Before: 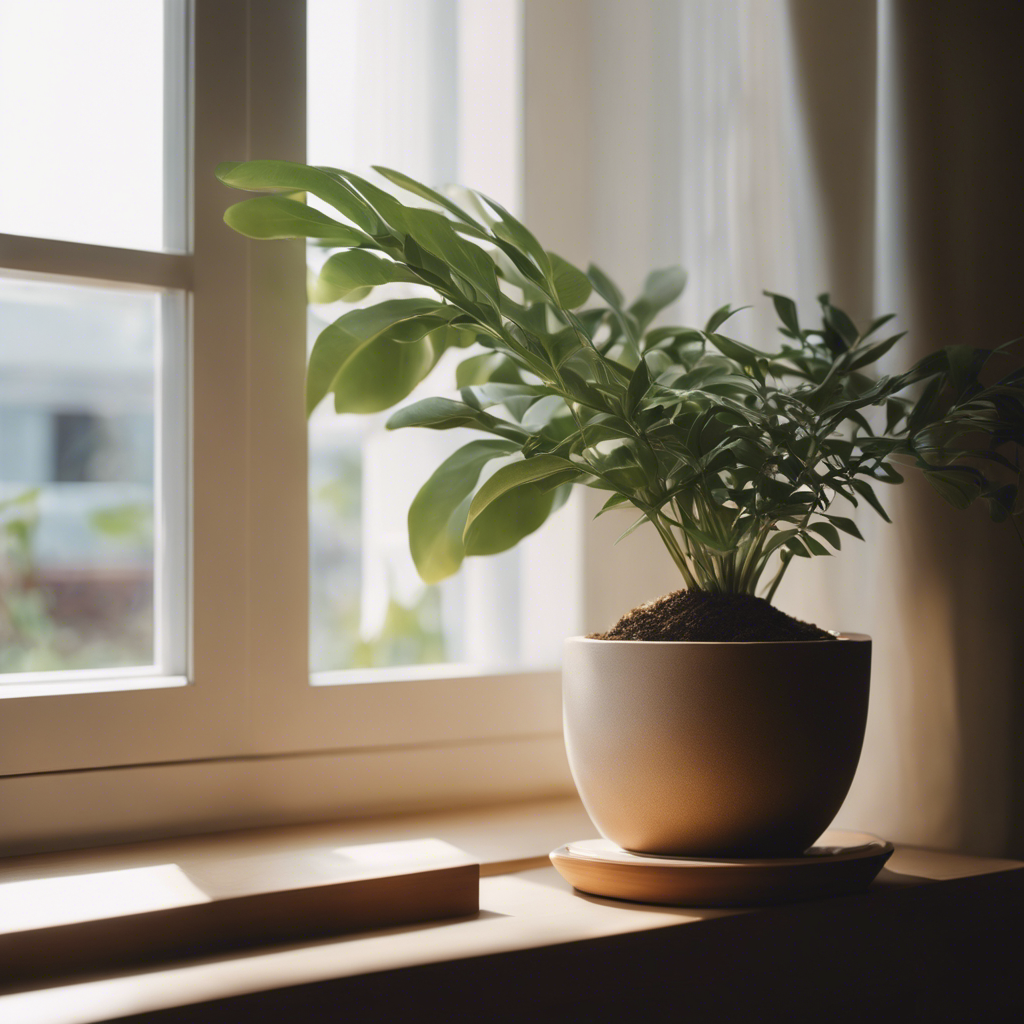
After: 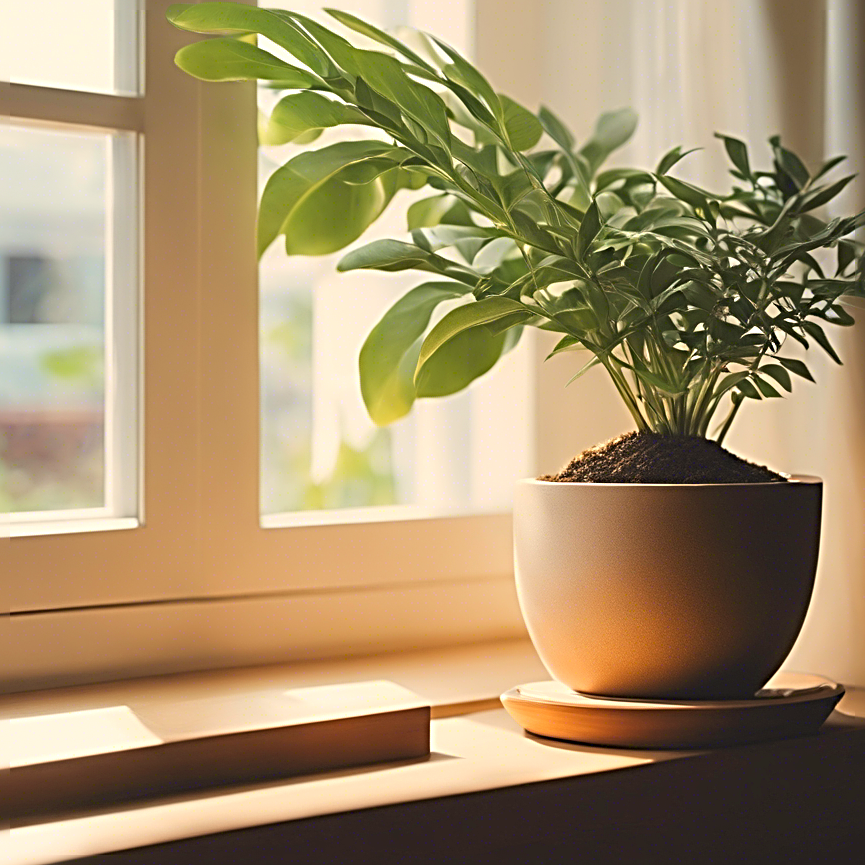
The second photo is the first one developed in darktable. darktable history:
white balance: red 1.045, blue 0.932
crop and rotate: left 4.842%, top 15.51%, right 10.668%
contrast brightness saturation: contrast 0.07, brightness 0.18, saturation 0.4
sharpen: radius 3.69, amount 0.928
